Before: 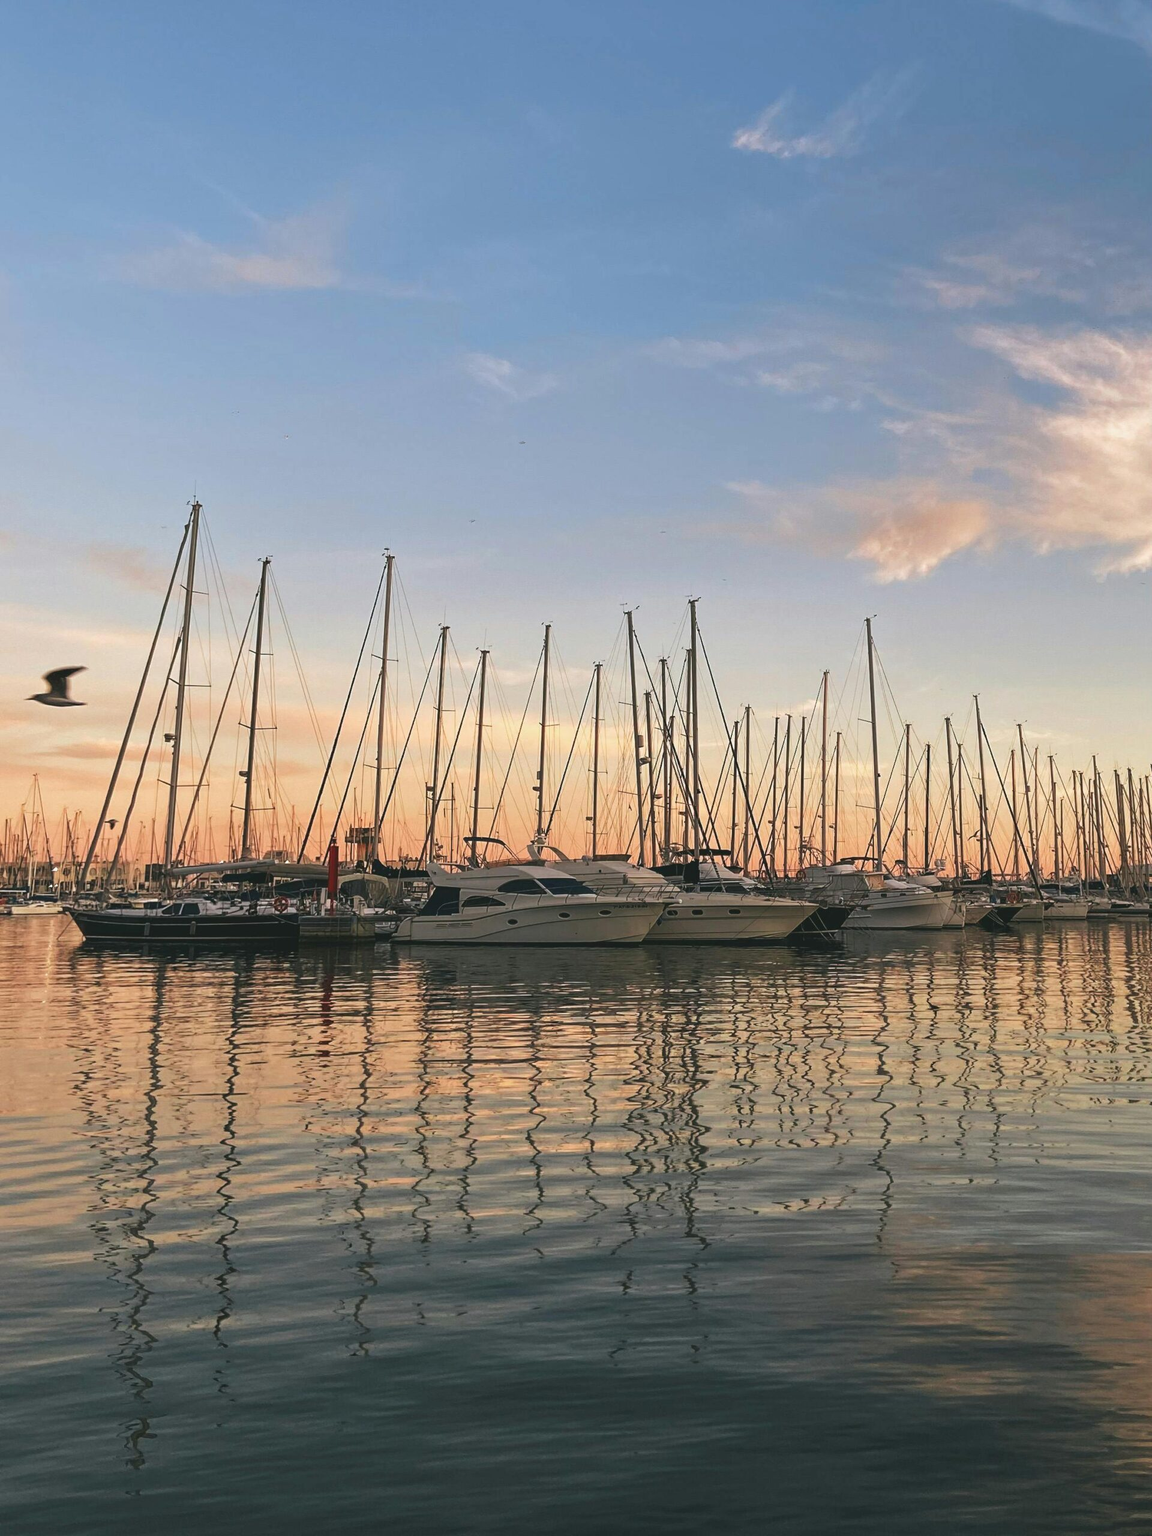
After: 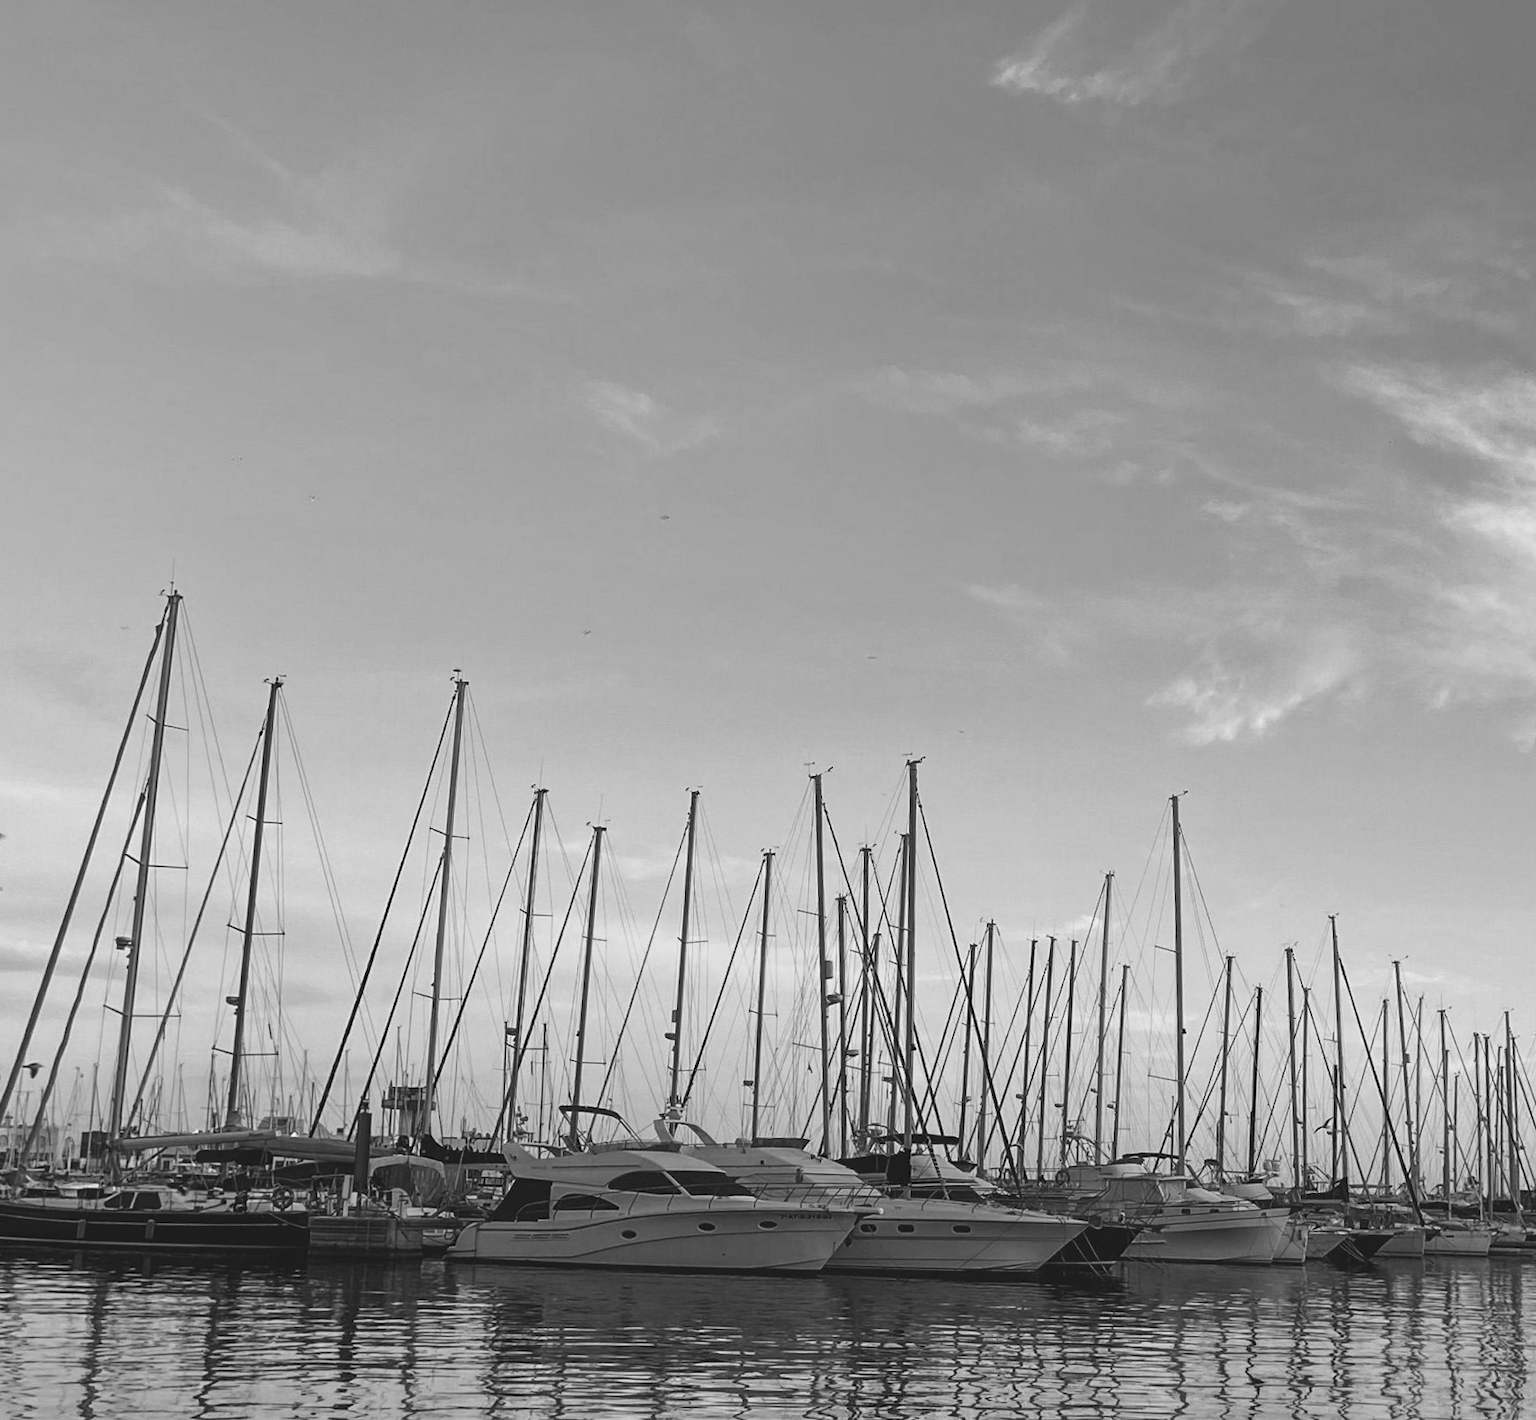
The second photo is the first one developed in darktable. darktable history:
crop and rotate: left 9.345%, top 7.22%, right 4.982%, bottom 32.331%
white balance: red 0.924, blue 1.095
rotate and perspective: rotation 1.72°, automatic cropping off
monochrome: on, module defaults
color balance rgb: linear chroma grading › global chroma 6.48%, perceptual saturation grading › global saturation 12.96%, global vibrance 6.02%
